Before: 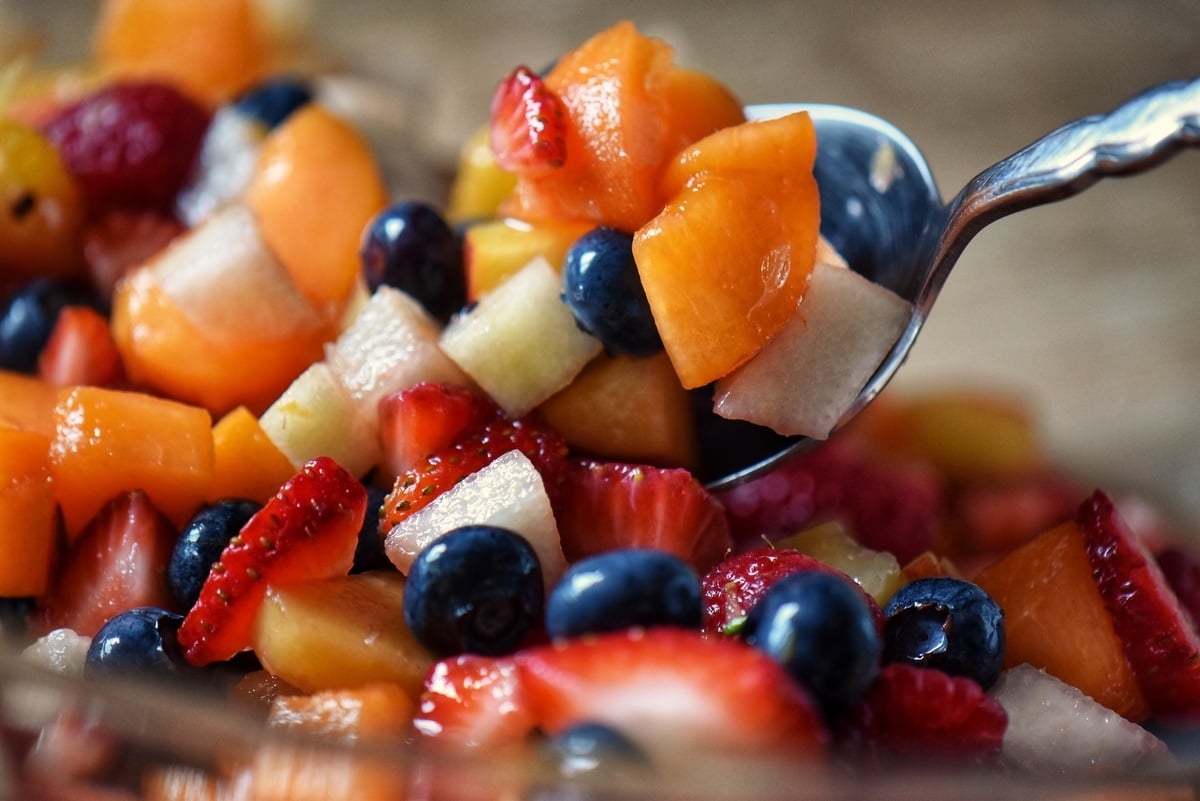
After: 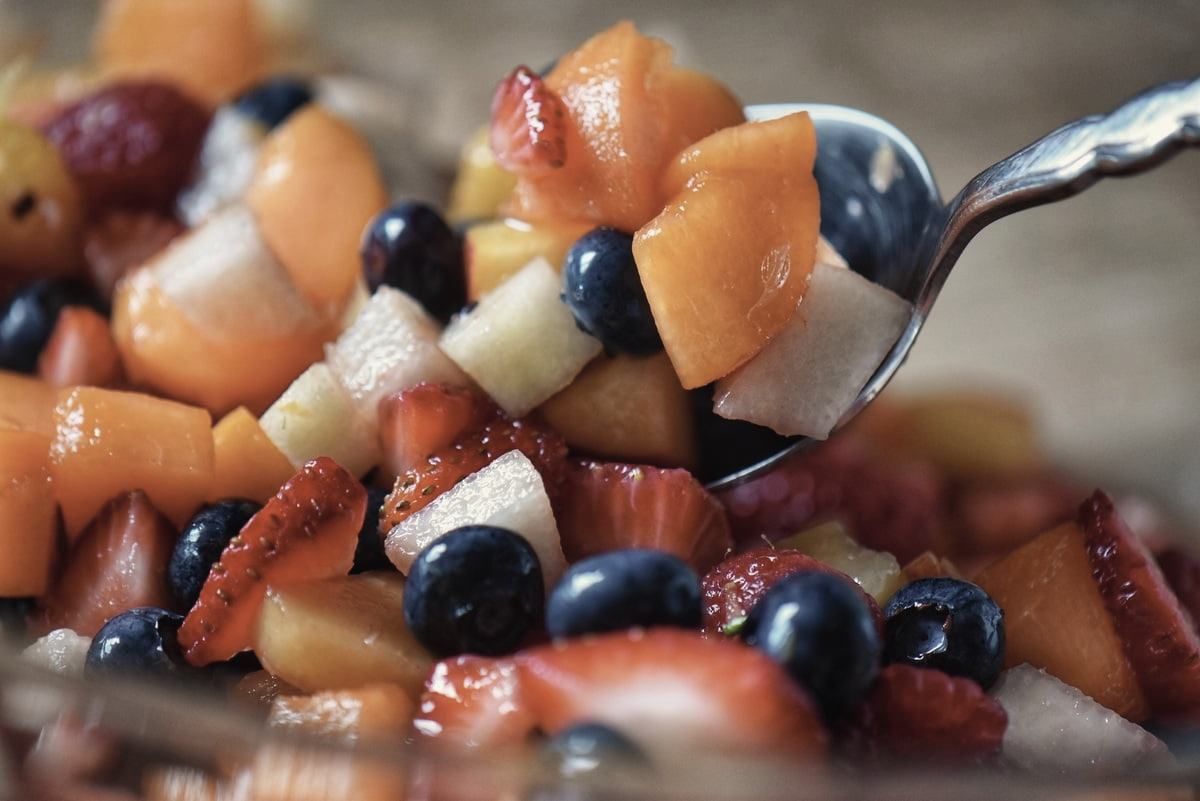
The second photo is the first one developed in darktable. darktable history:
contrast brightness saturation: contrast -0.044, saturation -0.39
